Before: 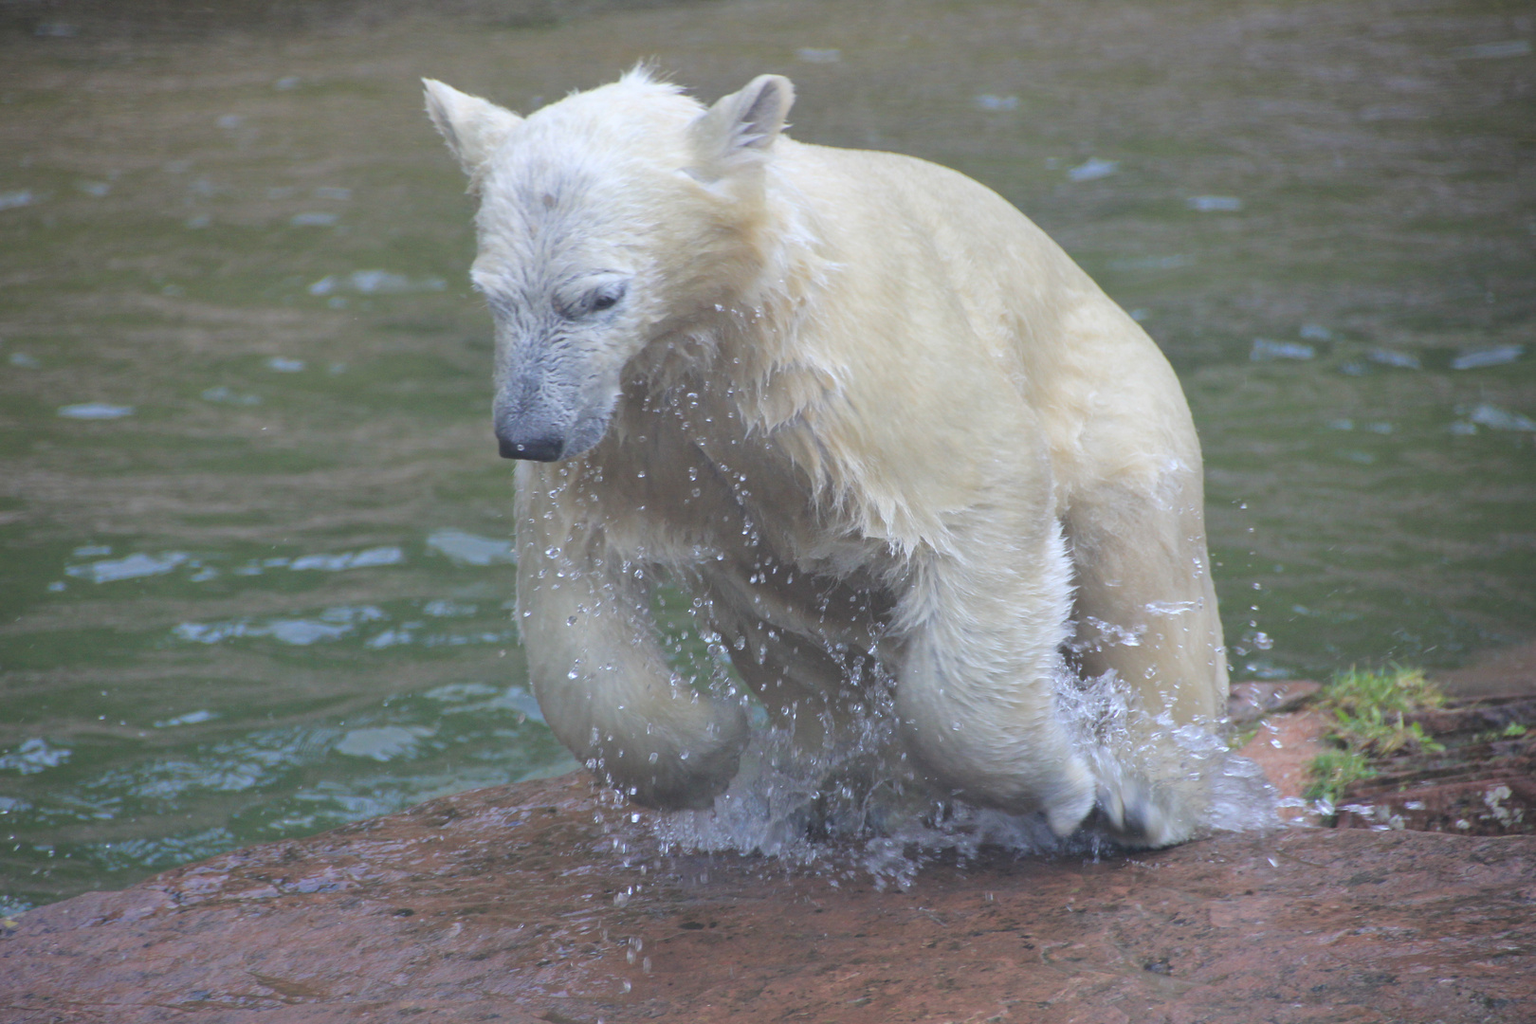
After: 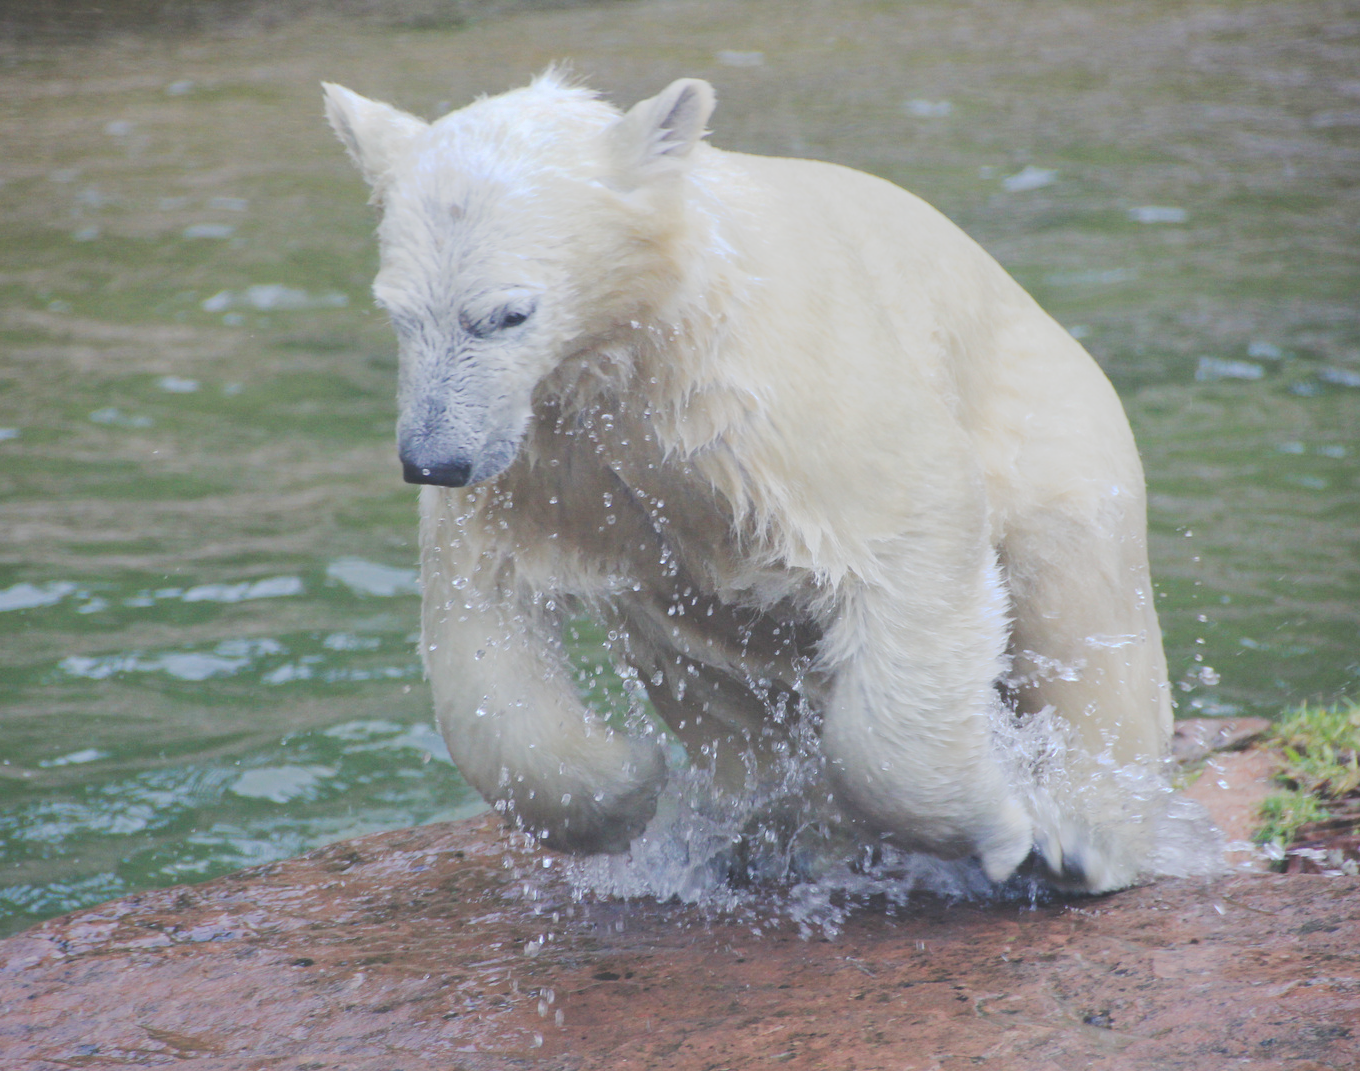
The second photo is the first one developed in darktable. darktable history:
tone curve: curves: ch0 [(0, 0) (0.003, 0.145) (0.011, 0.148) (0.025, 0.15) (0.044, 0.159) (0.069, 0.16) (0.1, 0.164) (0.136, 0.182) (0.177, 0.213) (0.224, 0.247) (0.277, 0.298) (0.335, 0.37) (0.399, 0.456) (0.468, 0.552) (0.543, 0.641) (0.623, 0.713) (0.709, 0.768) (0.801, 0.825) (0.898, 0.868) (1, 1)], preserve colors none
crop: left 7.598%, right 7.873%
color balance: input saturation 99%
